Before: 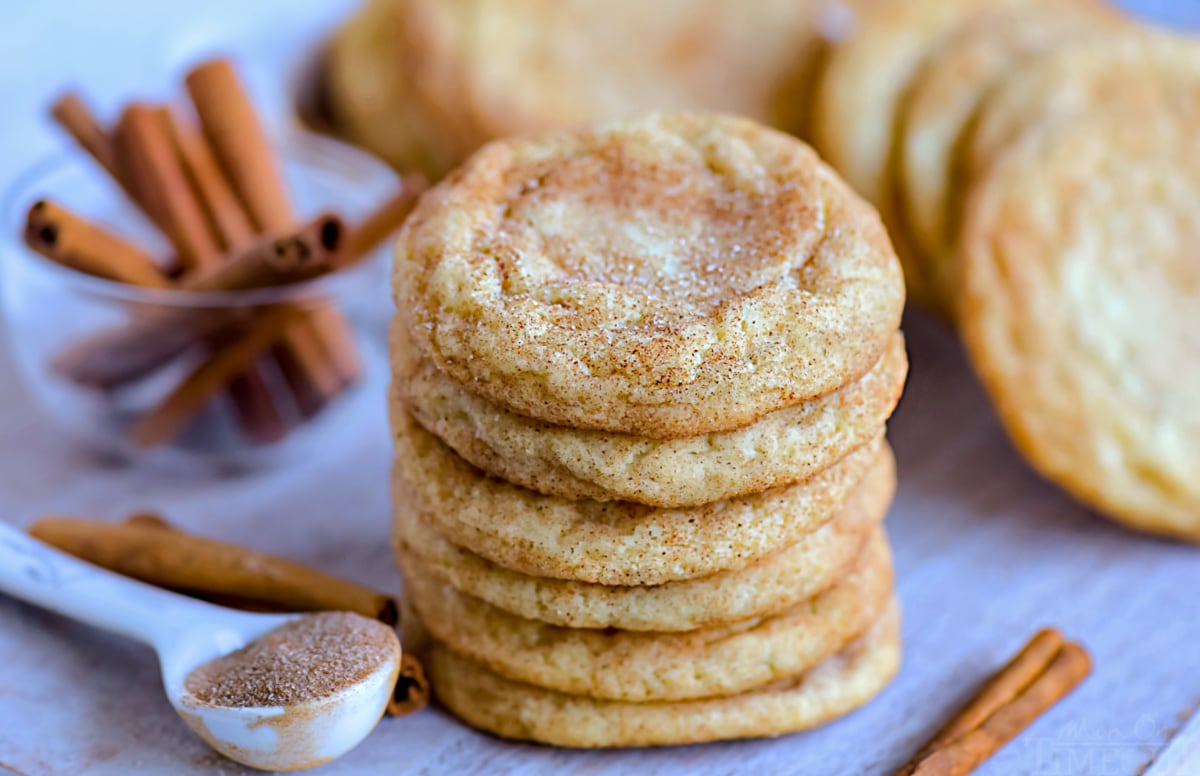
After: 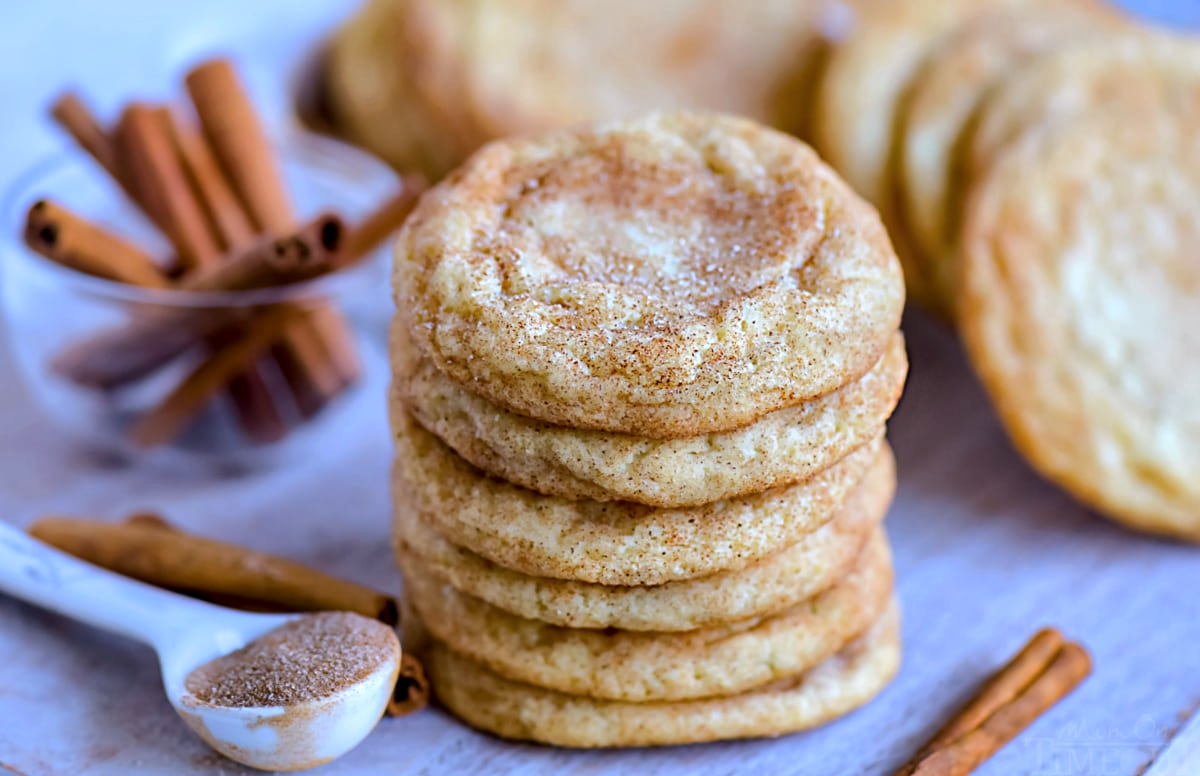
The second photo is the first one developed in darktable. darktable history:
tone equalizer: on, module defaults
color calibration: illuminant as shot in camera, x 0.358, y 0.373, temperature 4628.91 K
local contrast: mode bilateral grid, contrast 20, coarseness 50, detail 120%, midtone range 0.2
